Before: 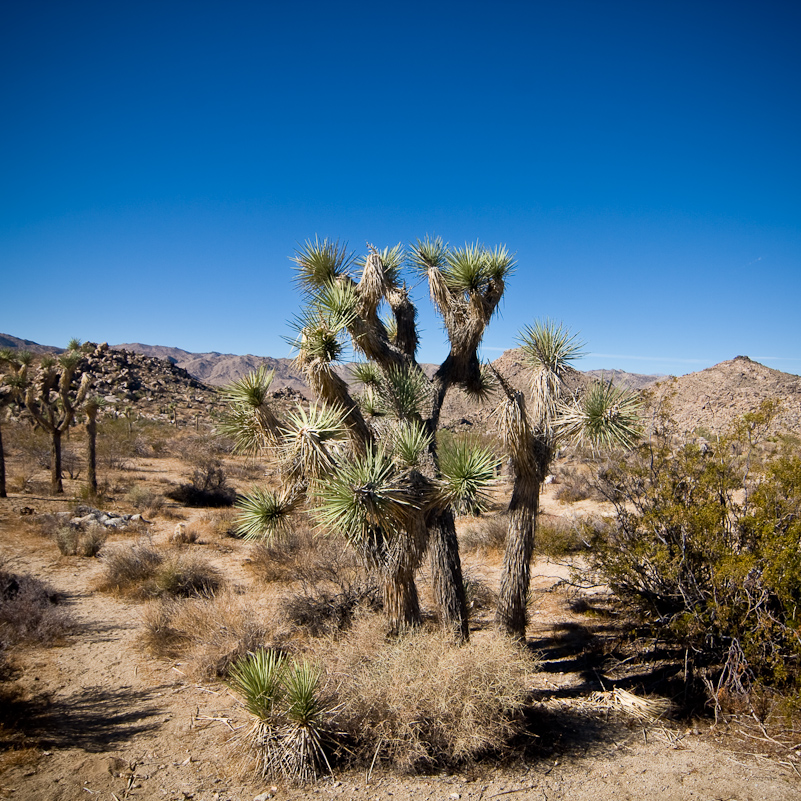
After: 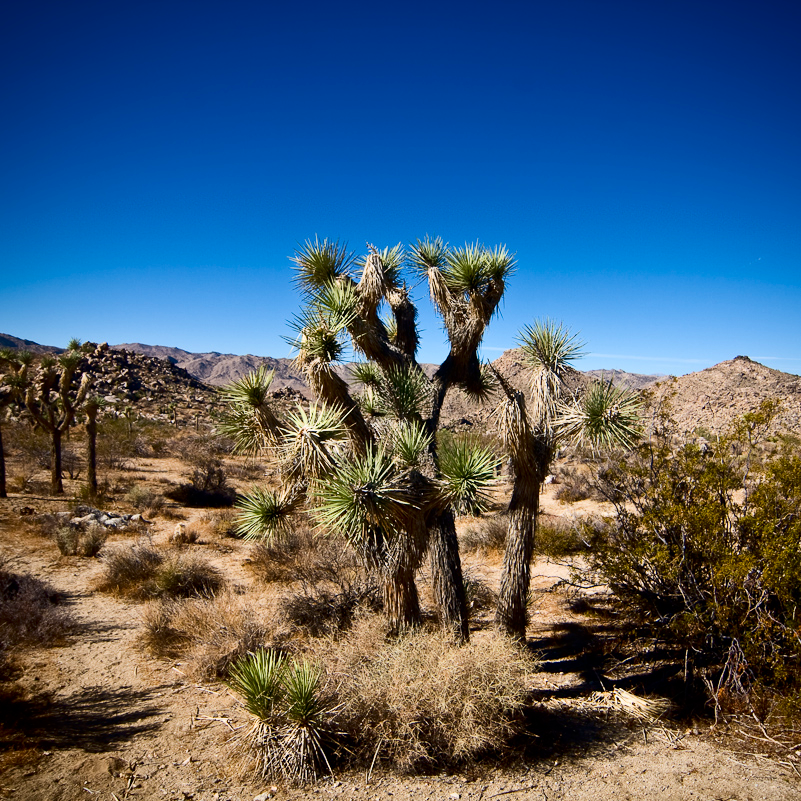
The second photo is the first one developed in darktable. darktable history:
contrast brightness saturation: contrast 0.21, brightness -0.11, saturation 0.21
exposure: black level correction 0, compensate exposure bias true, compensate highlight preservation false
